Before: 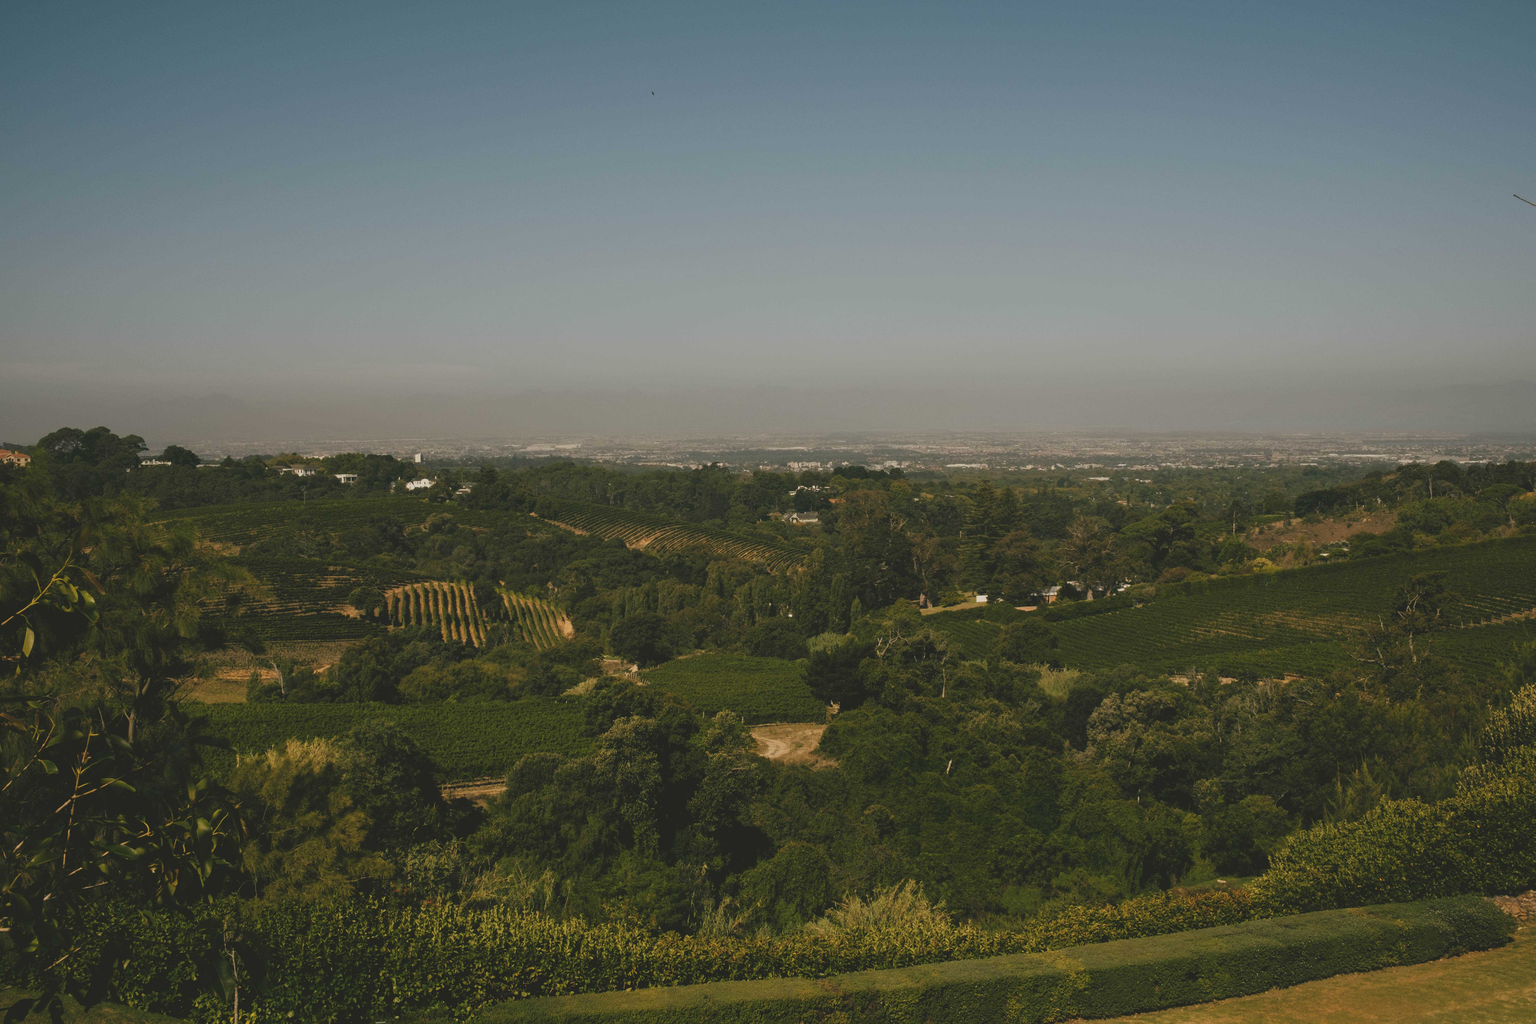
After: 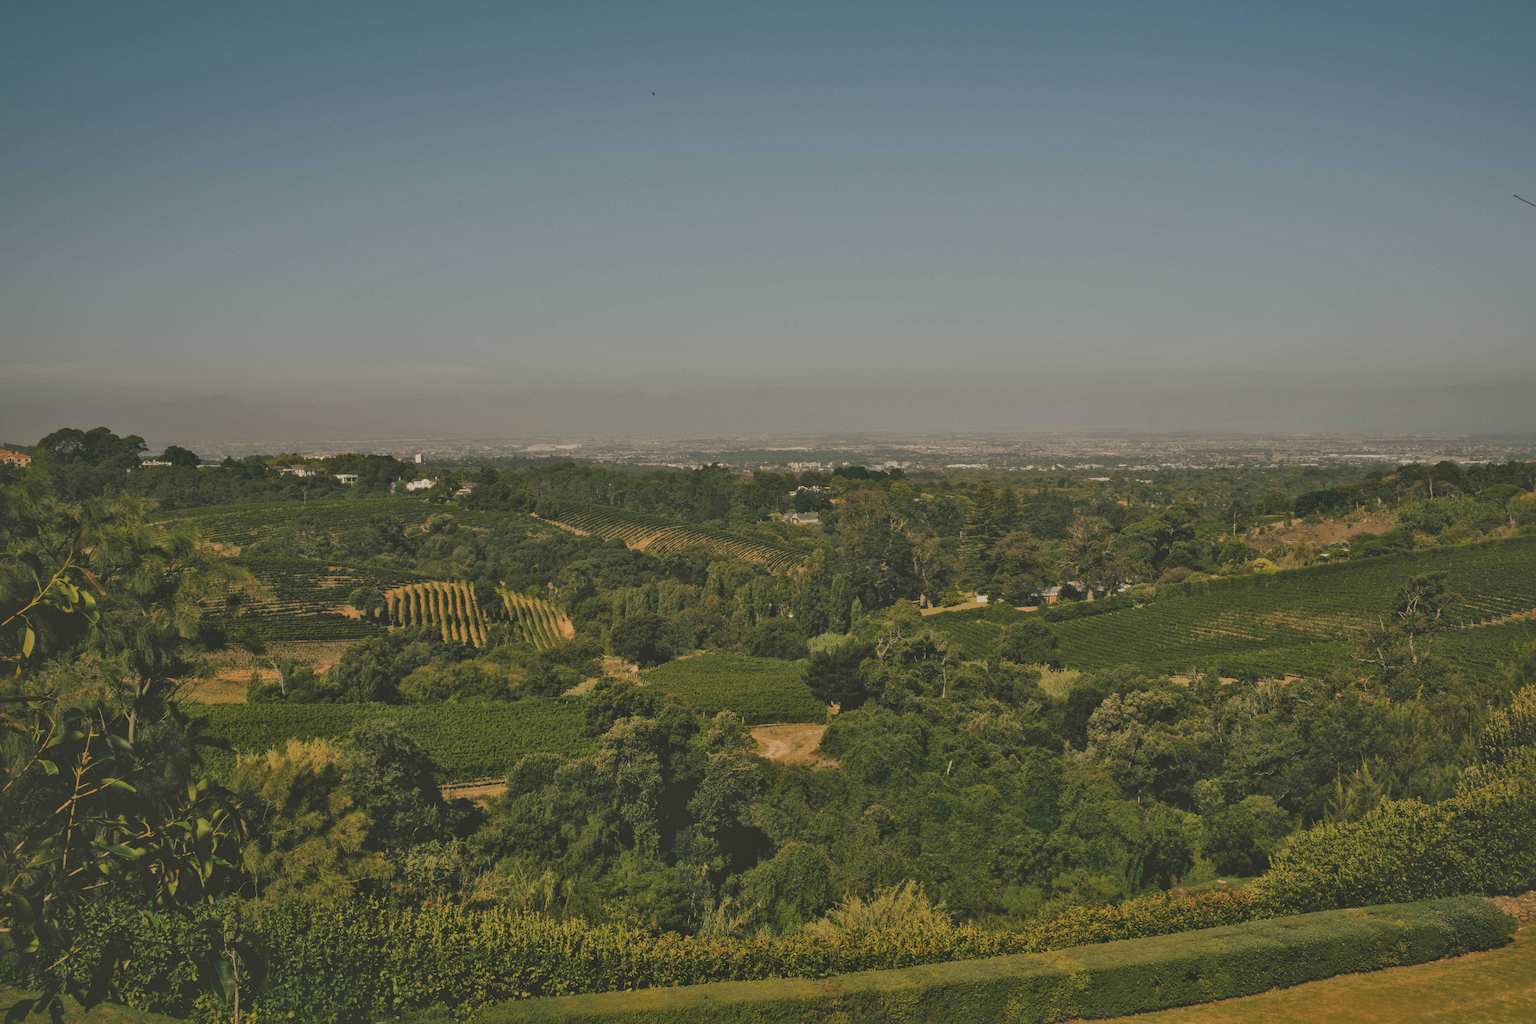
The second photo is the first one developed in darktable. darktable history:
color balance: mode lift, gamma, gain (sRGB), lift [0.97, 1, 1, 1], gamma [1.03, 1, 1, 1]
shadows and highlights: shadows 60, highlights -60
